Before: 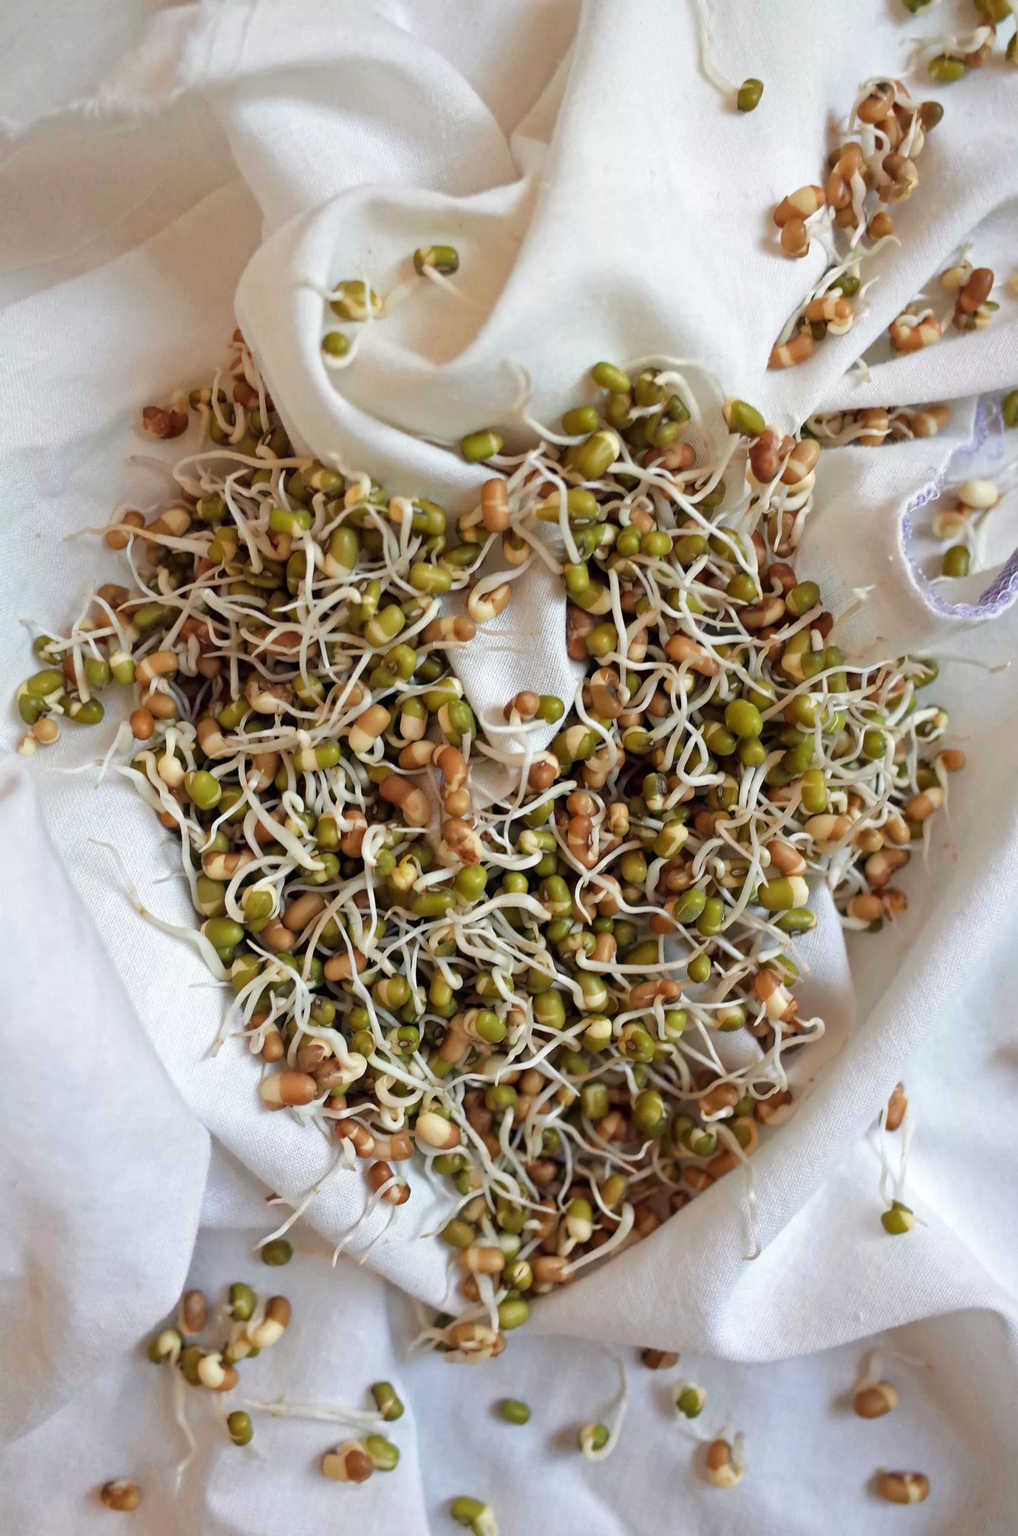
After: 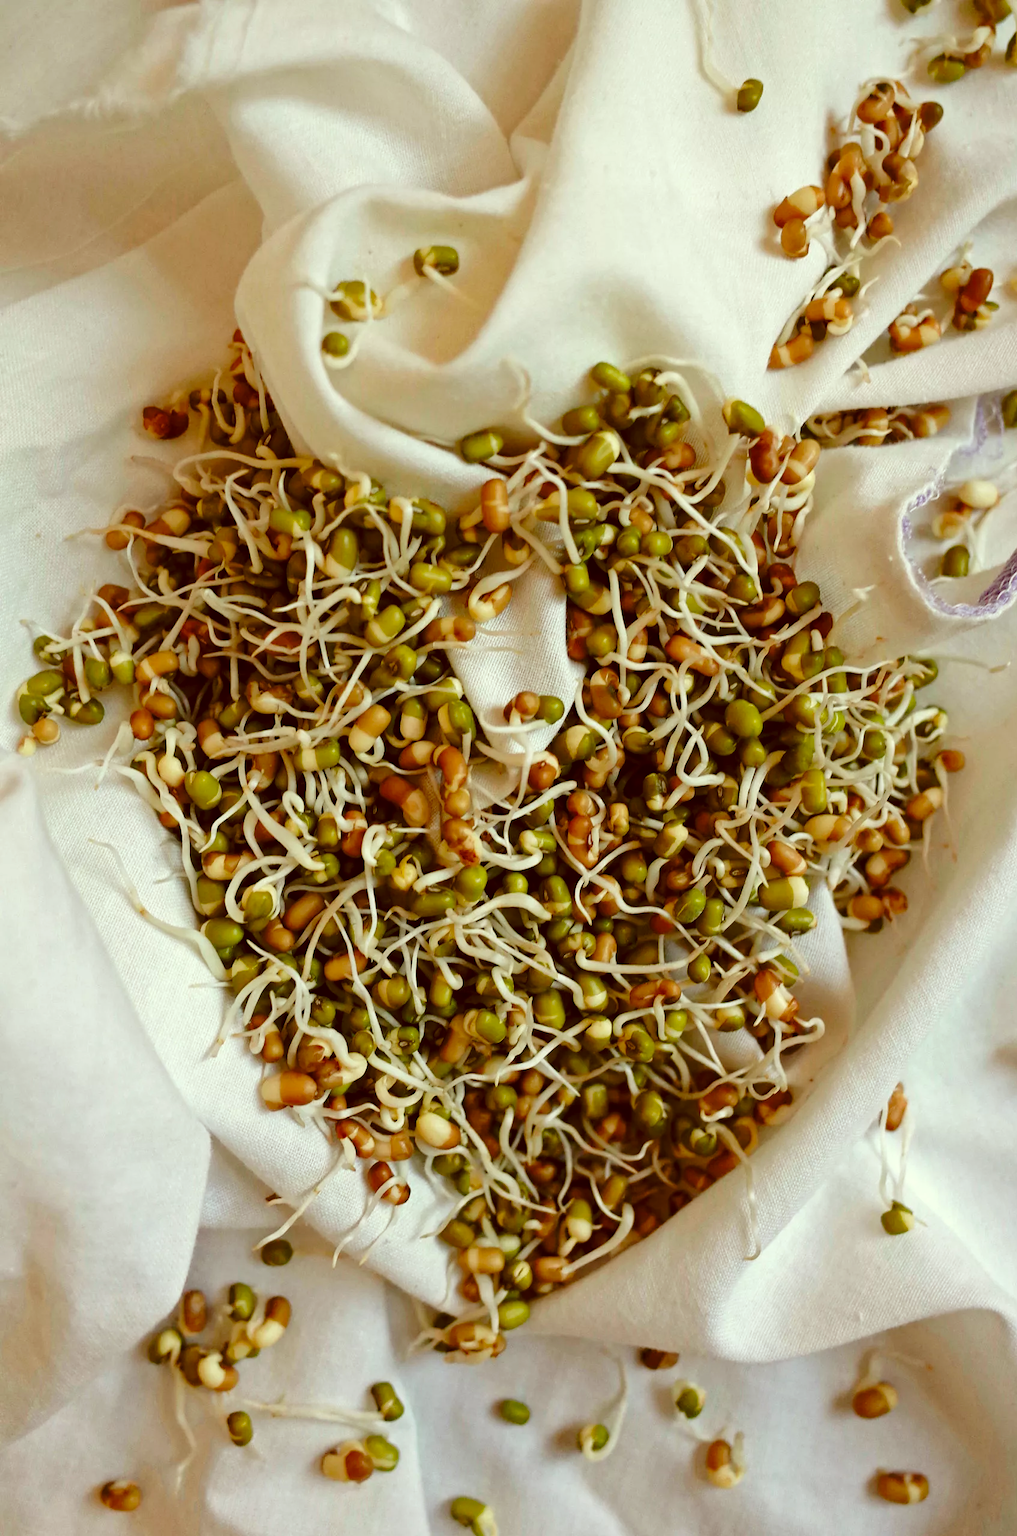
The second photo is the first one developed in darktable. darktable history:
color correction: highlights a* -5.3, highlights b* 9.8, shadows a* 9.8, shadows b* 24.26
base curve: curves: ch0 [(0, 0) (0.073, 0.04) (0.157, 0.139) (0.492, 0.492) (0.758, 0.758) (1, 1)], preserve colors none
